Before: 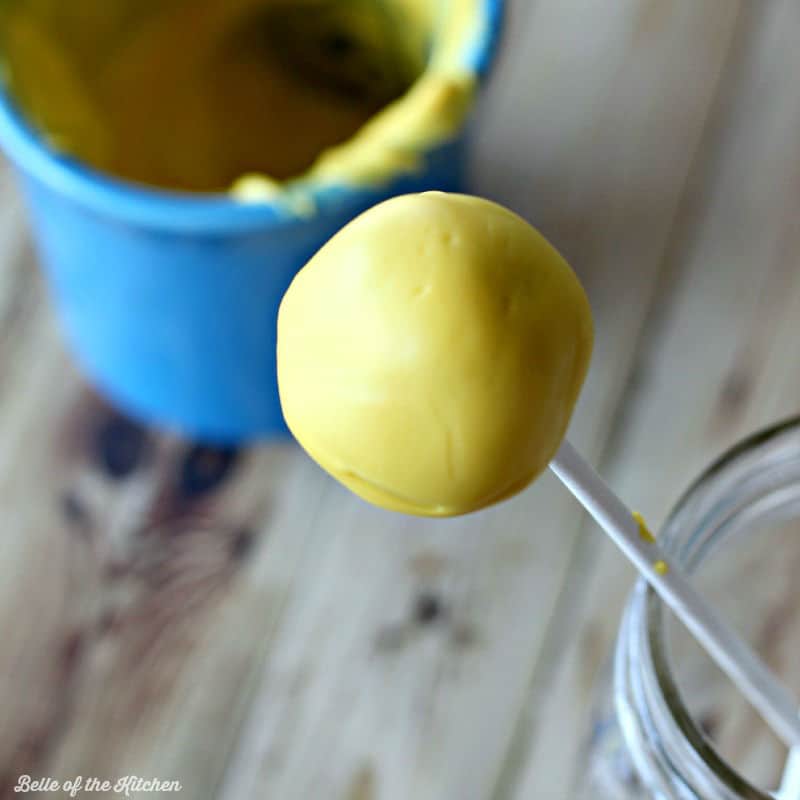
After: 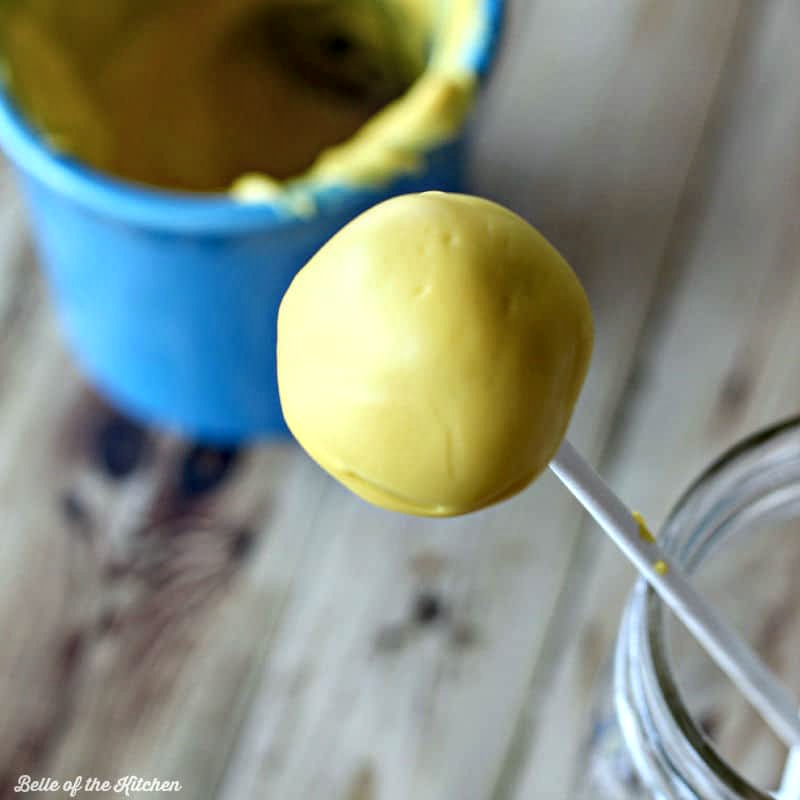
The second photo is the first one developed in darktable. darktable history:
color zones: curves: ch1 [(0, 0.469) (0.01, 0.469) (0.12, 0.446) (0.248, 0.469) (0.5, 0.5) (0.748, 0.5) (0.99, 0.469) (1, 0.469)]
white balance: emerald 1
local contrast: detail 130%
